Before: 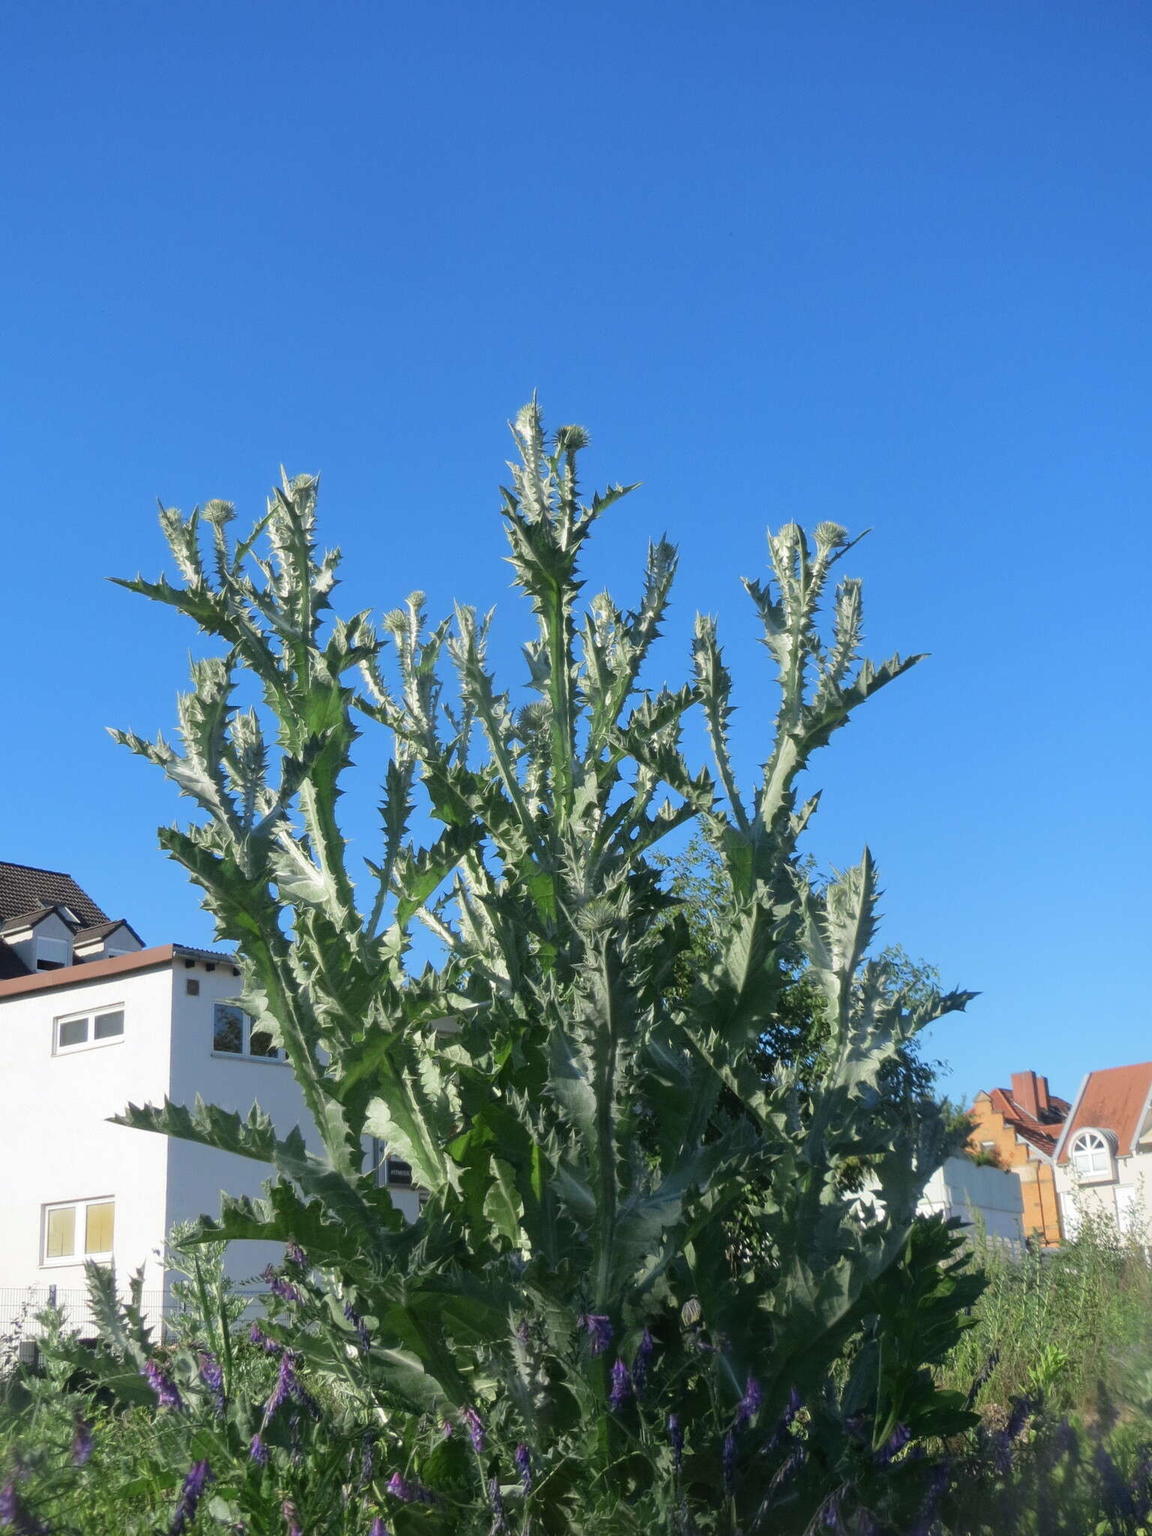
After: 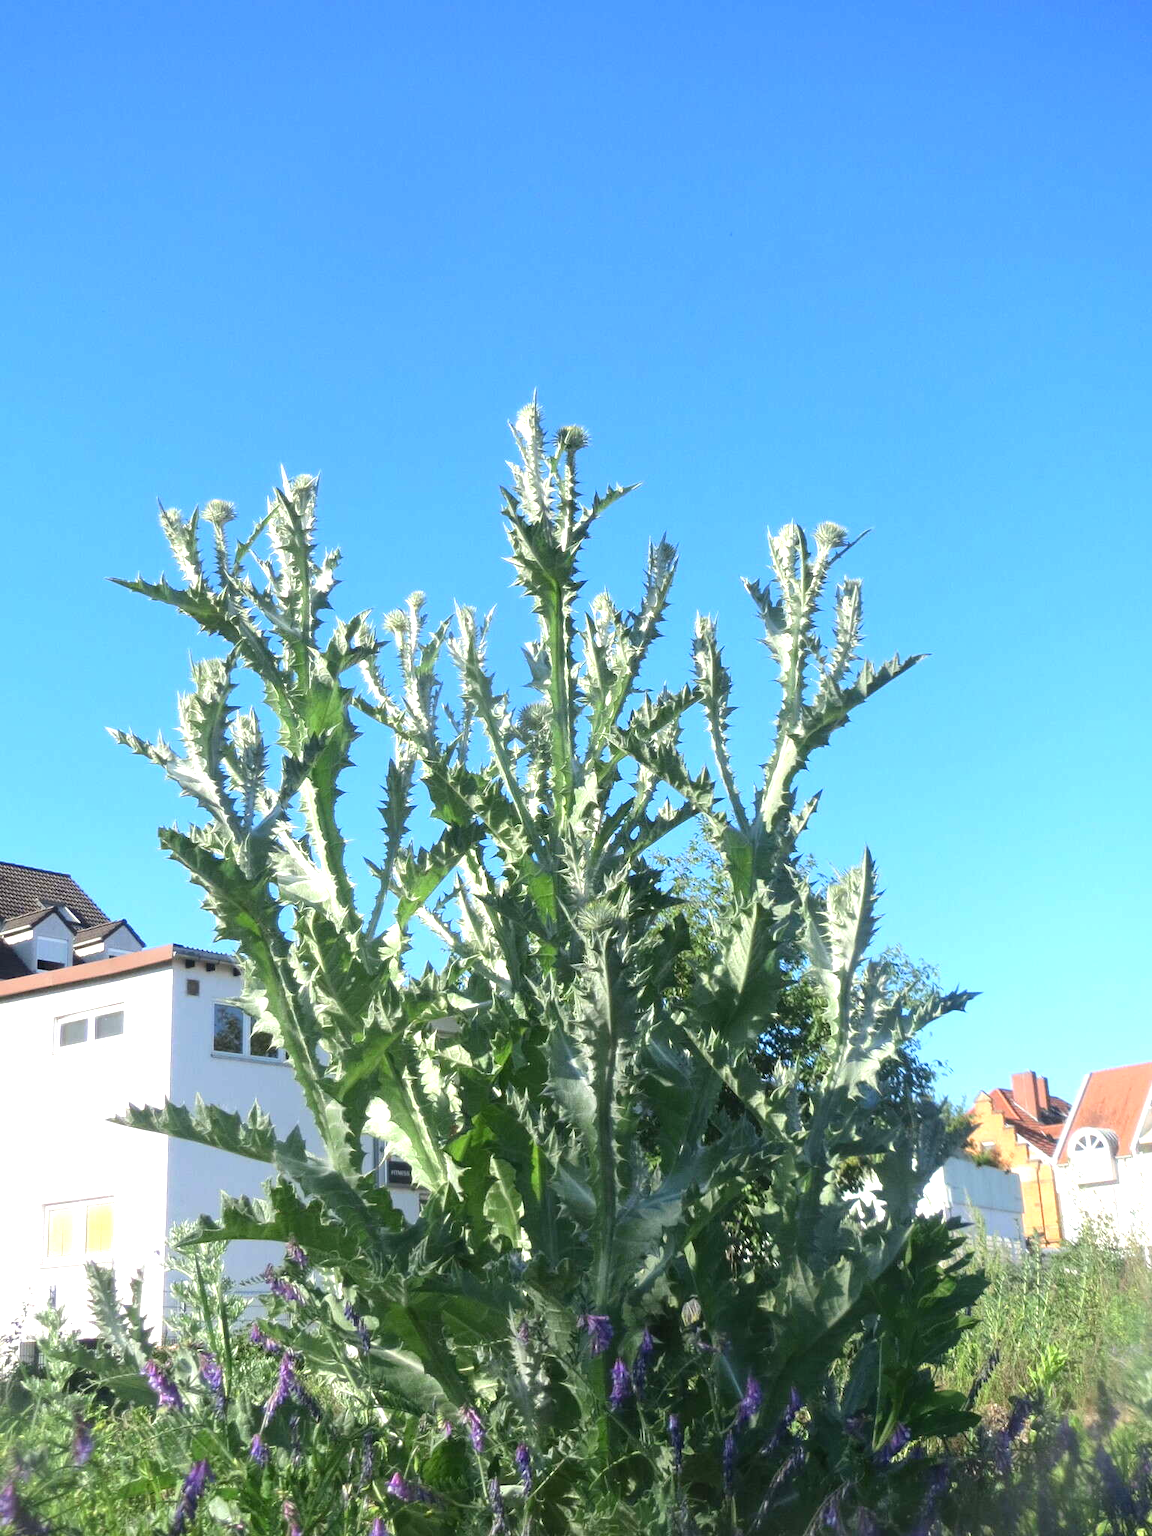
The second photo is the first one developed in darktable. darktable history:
exposure: exposure 0.989 EV, compensate highlight preservation false
